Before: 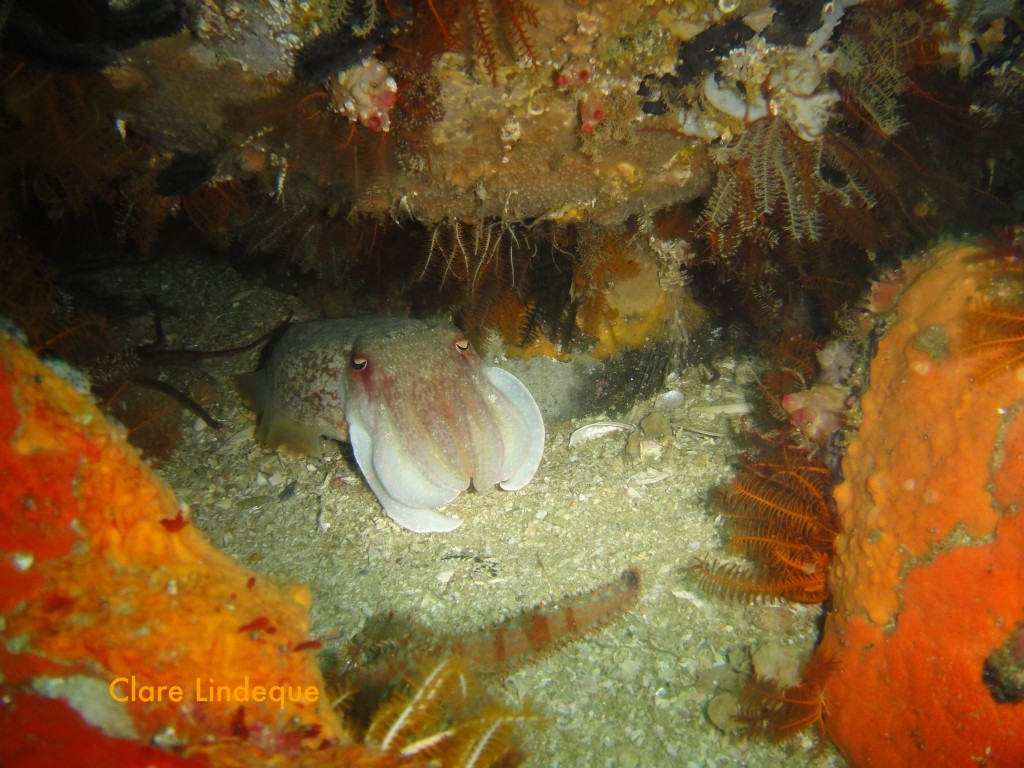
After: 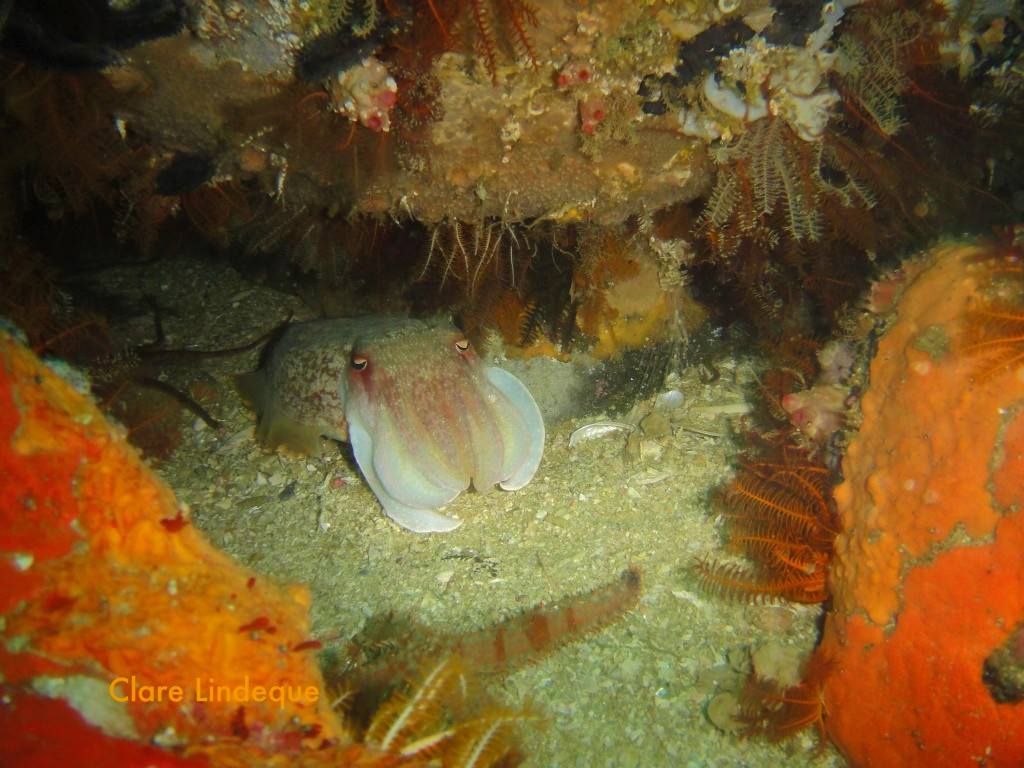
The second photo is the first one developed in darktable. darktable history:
velvia: on, module defaults
shadows and highlights: shadows 26, highlights -71.12, highlights color adjustment 52.66%
